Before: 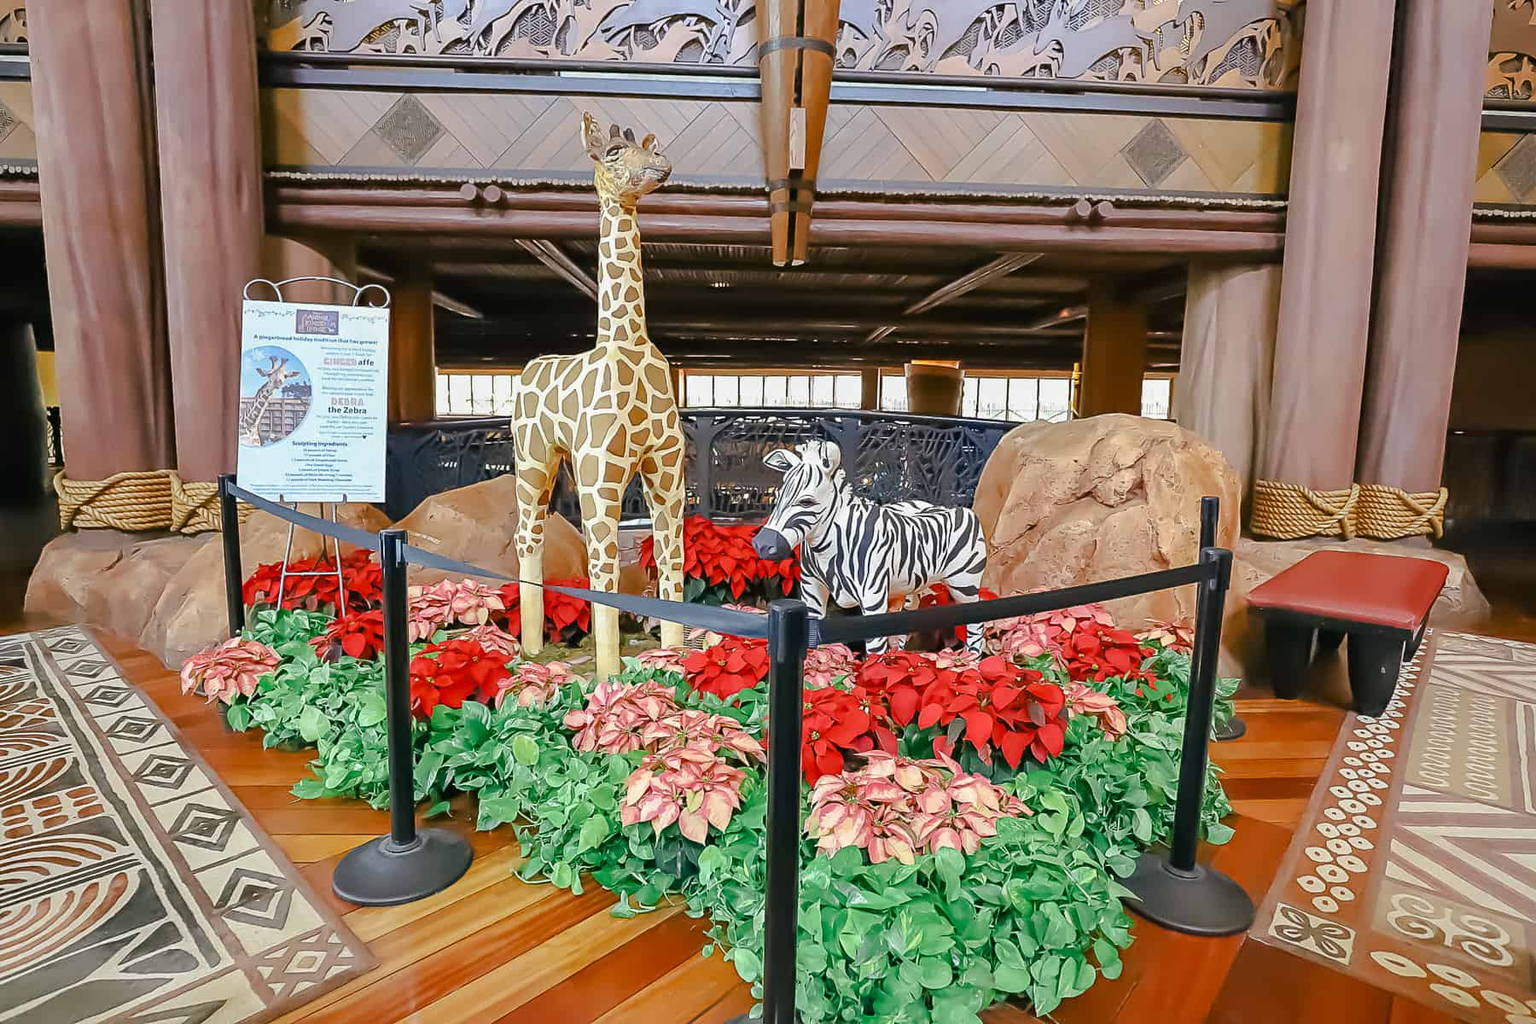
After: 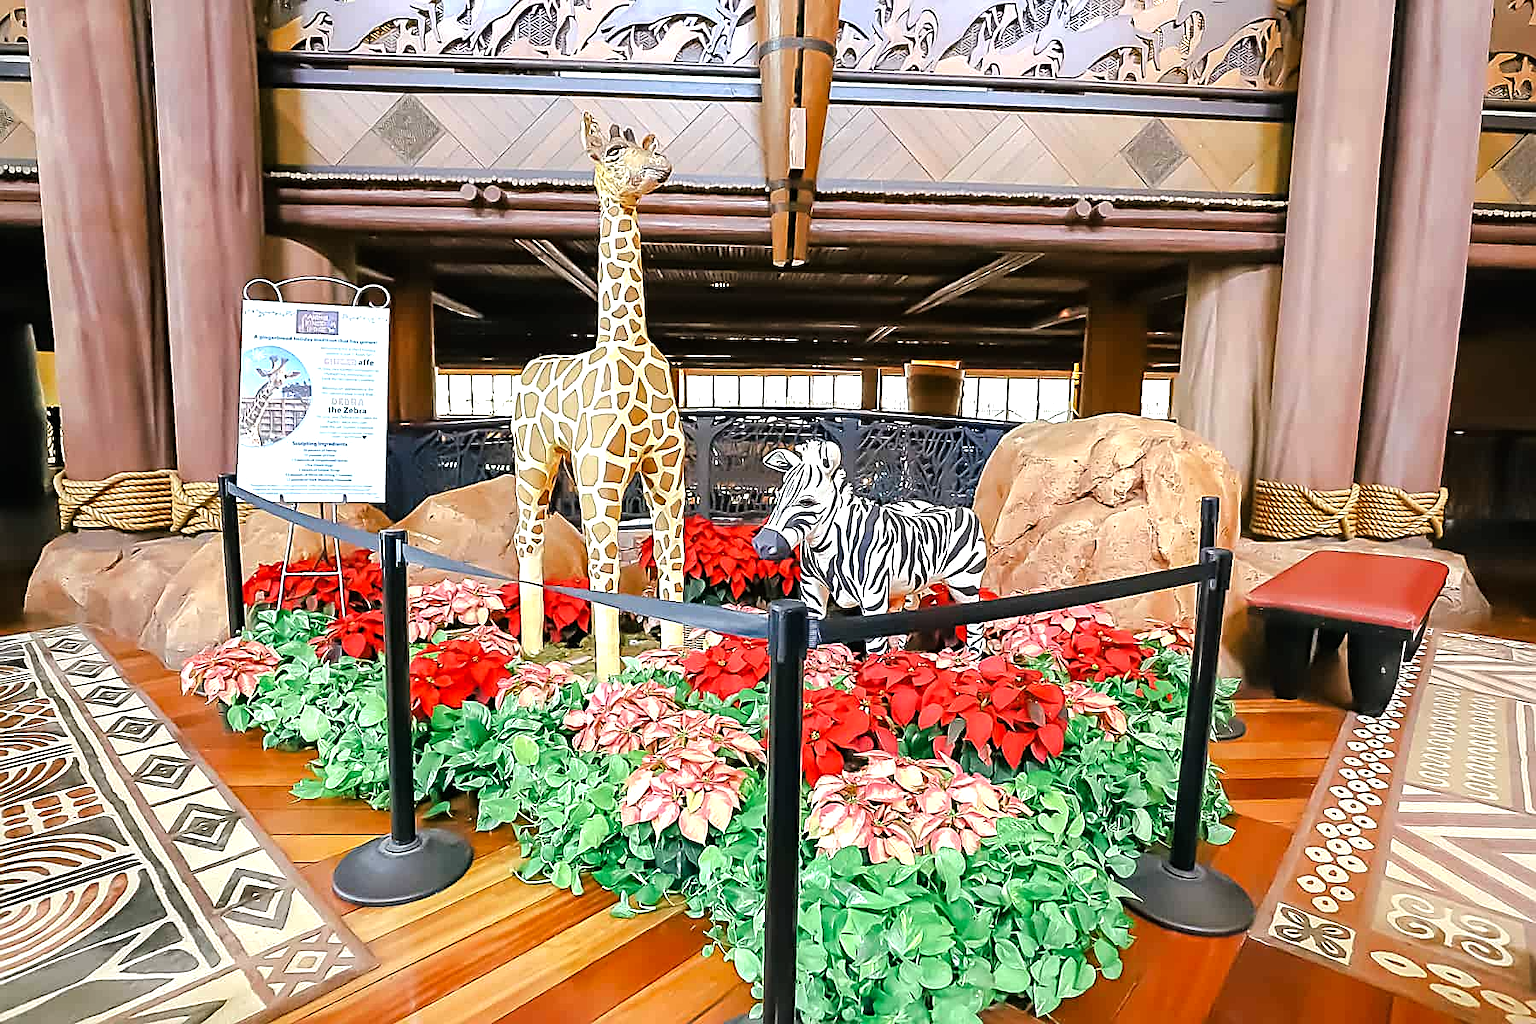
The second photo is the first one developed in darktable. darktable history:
tone equalizer: -8 EV -0.786 EV, -7 EV -0.709 EV, -6 EV -0.562 EV, -5 EV -0.42 EV, -3 EV 0.39 EV, -2 EV 0.6 EV, -1 EV 0.679 EV, +0 EV 0.769 EV
tone curve: curves: ch0 [(0, 0) (0.161, 0.144) (0.501, 0.497) (1, 1)], preserve colors none
sharpen: on, module defaults
